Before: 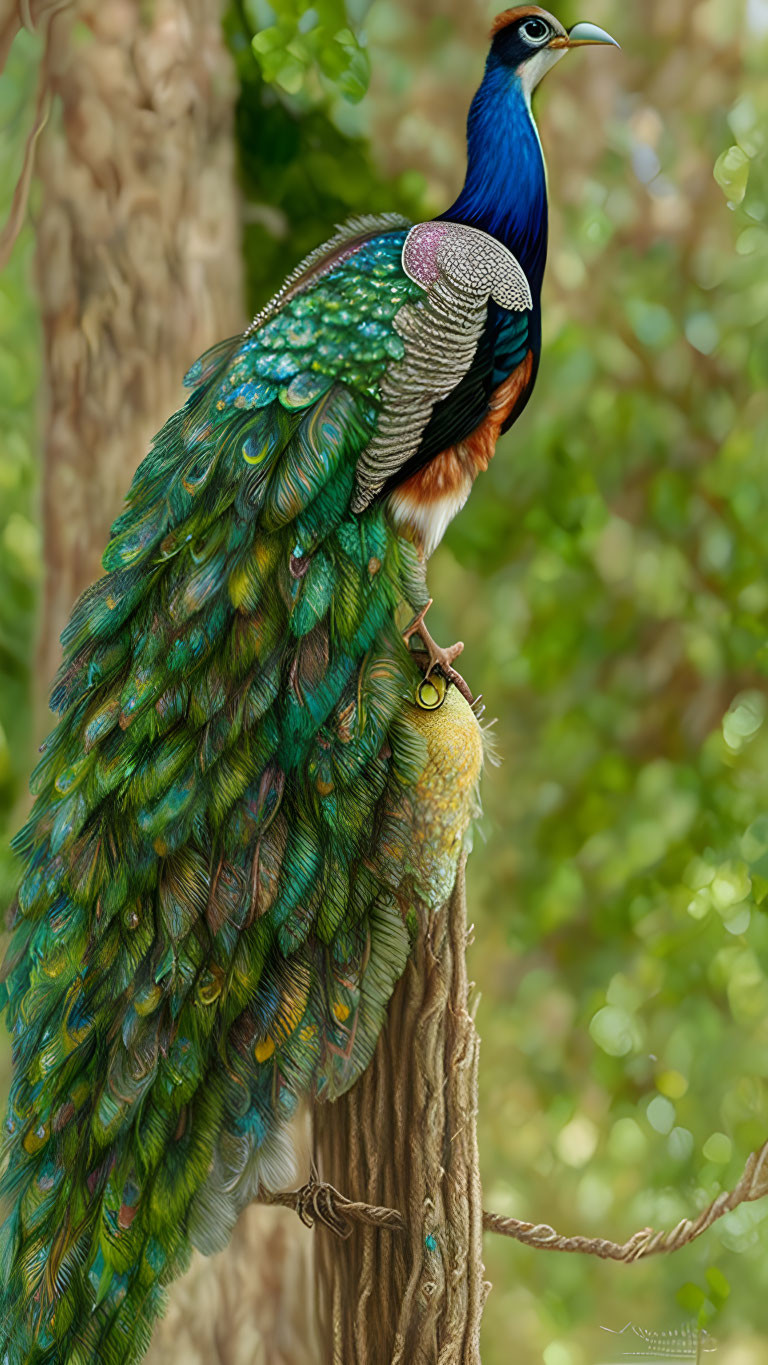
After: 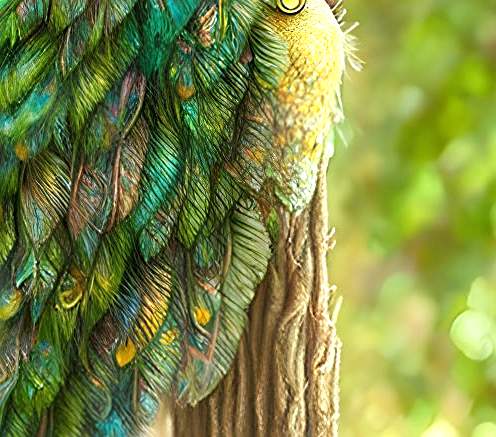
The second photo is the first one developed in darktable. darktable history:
crop: left 18.129%, top 51.021%, right 17.163%, bottom 16.903%
sharpen: on, module defaults
exposure: exposure 1.069 EV, compensate highlight preservation false
